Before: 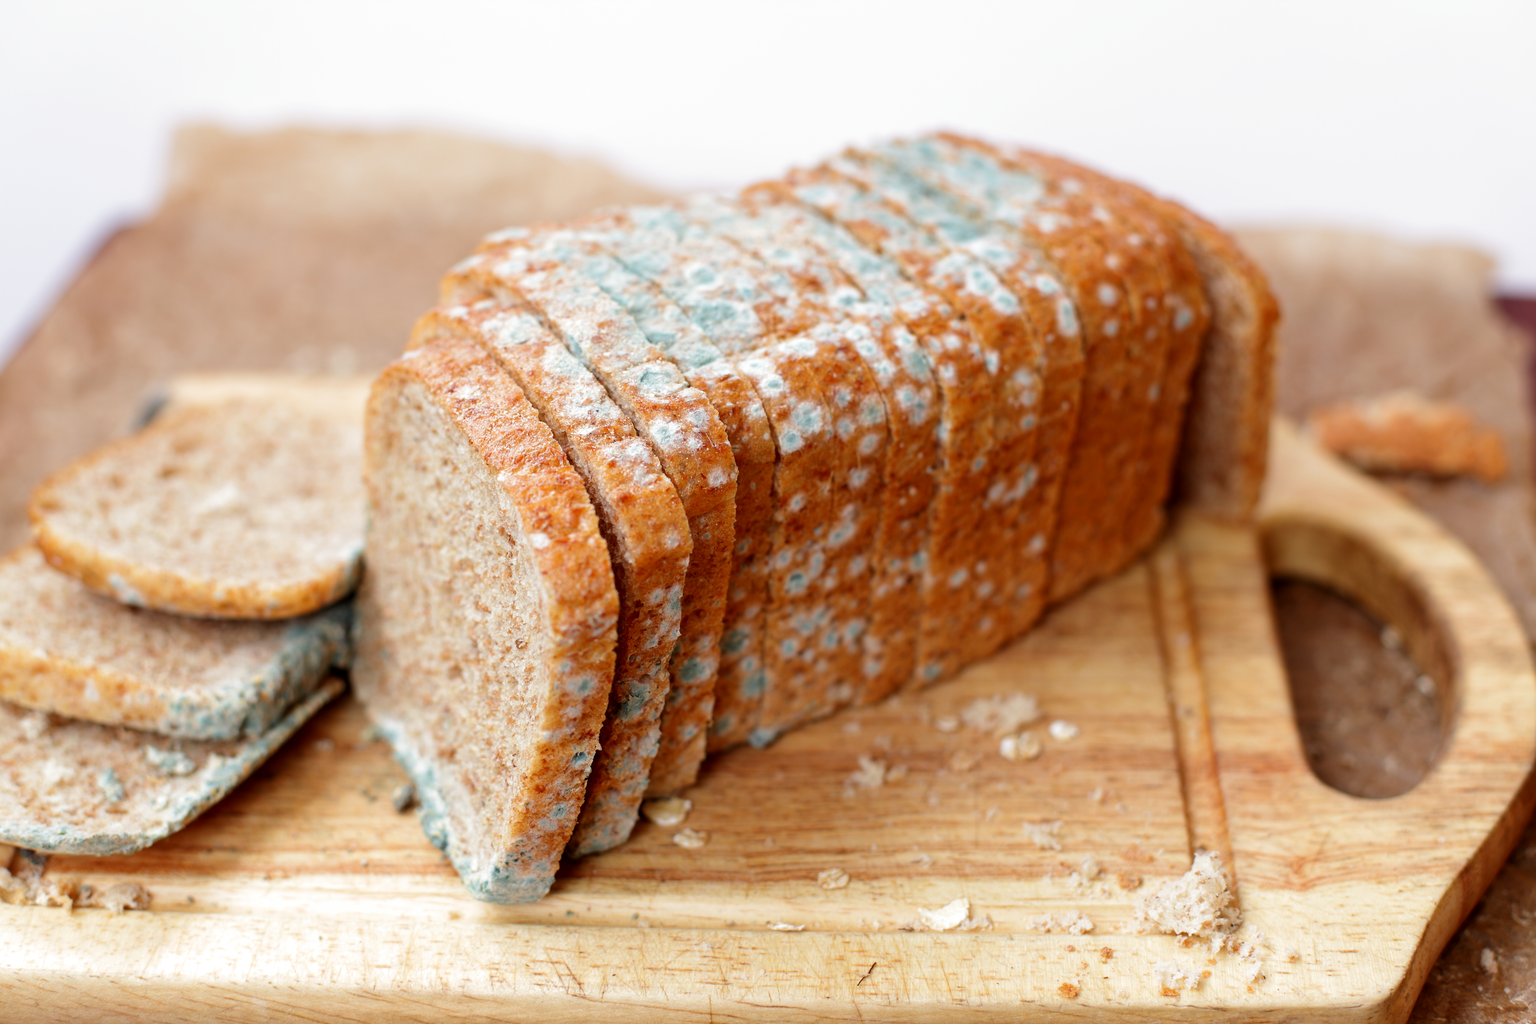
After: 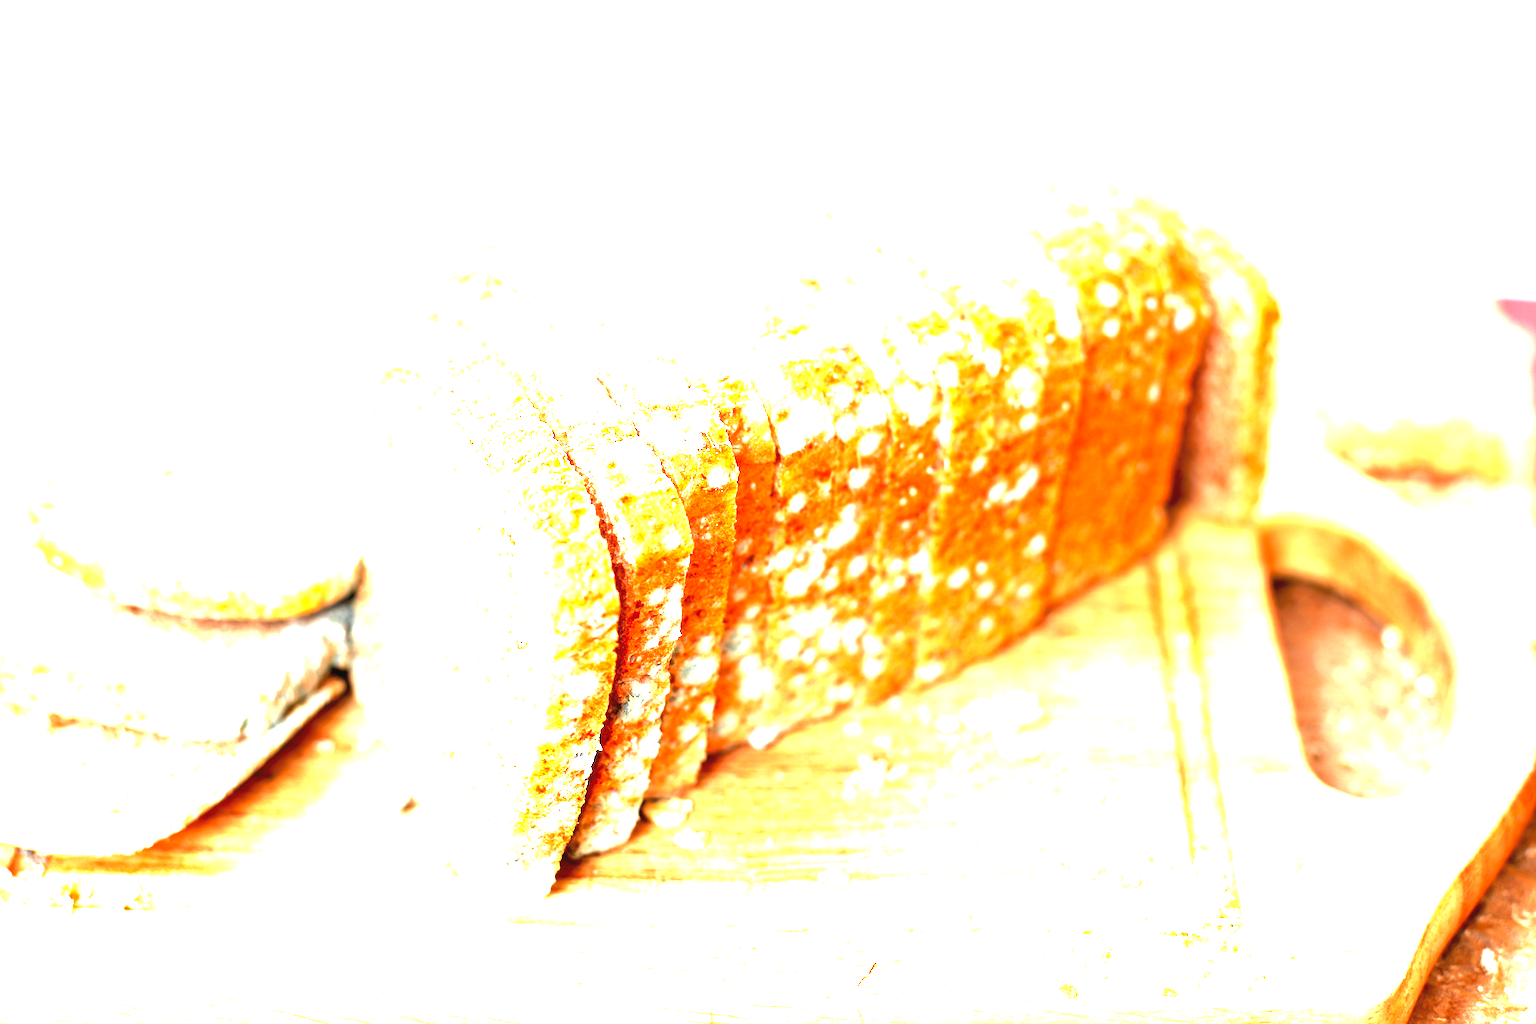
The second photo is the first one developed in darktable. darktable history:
color zones: curves: ch0 [(0, 0.425) (0.143, 0.422) (0.286, 0.42) (0.429, 0.419) (0.571, 0.419) (0.714, 0.42) (0.857, 0.422) (1, 0.425)]
exposure: black level correction 0, exposure 4 EV, compensate exposure bias true, compensate highlight preservation false
contrast brightness saturation: saturation -0.1
local contrast: mode bilateral grid, contrast 100, coarseness 100, detail 91%, midtone range 0.2
